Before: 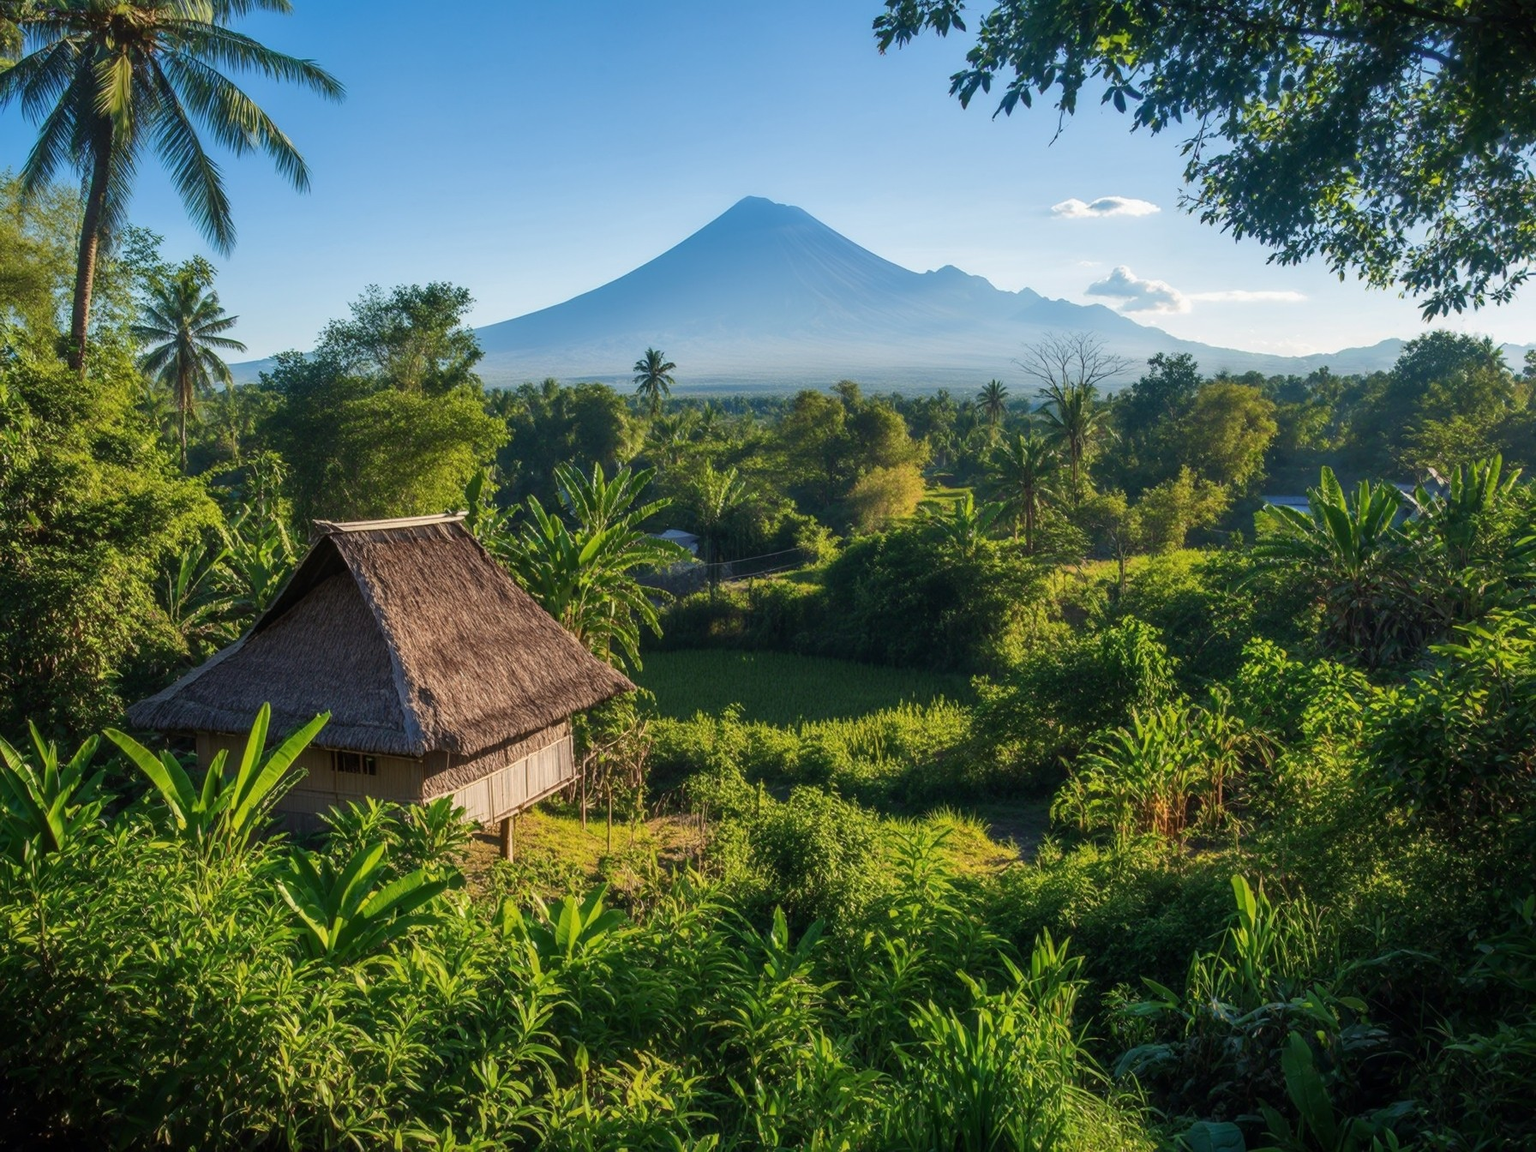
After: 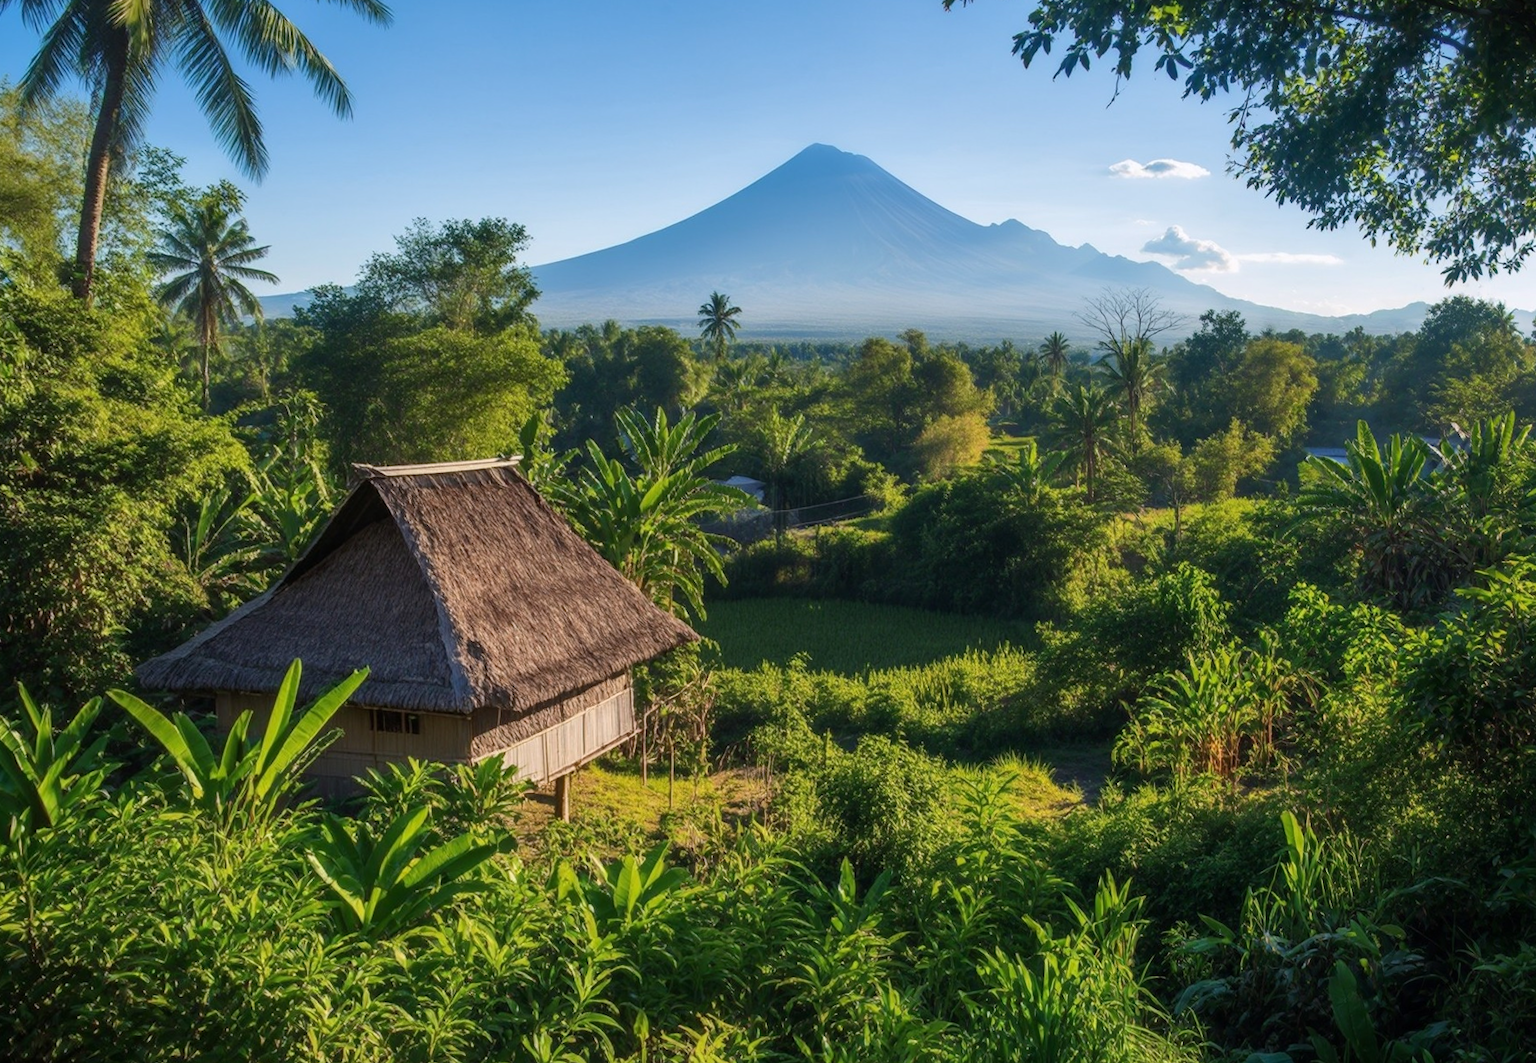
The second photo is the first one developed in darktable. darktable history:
rotate and perspective: rotation -0.013°, lens shift (vertical) -0.027, lens shift (horizontal) 0.178, crop left 0.016, crop right 0.989, crop top 0.082, crop bottom 0.918
white balance: red 1.004, blue 1.024
